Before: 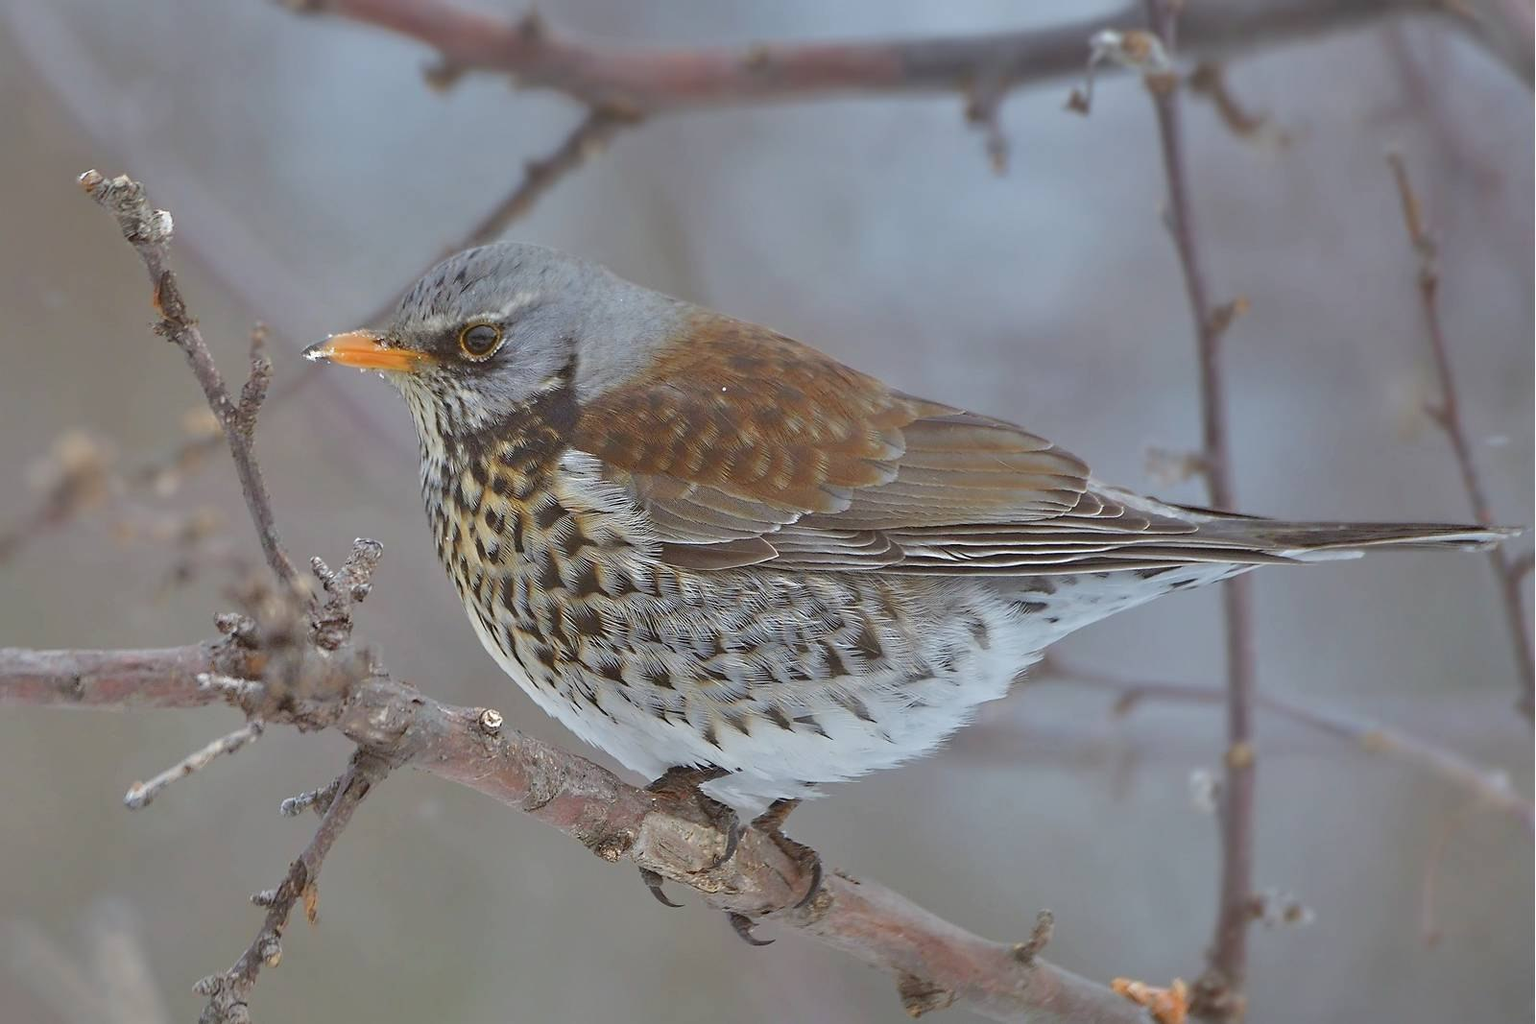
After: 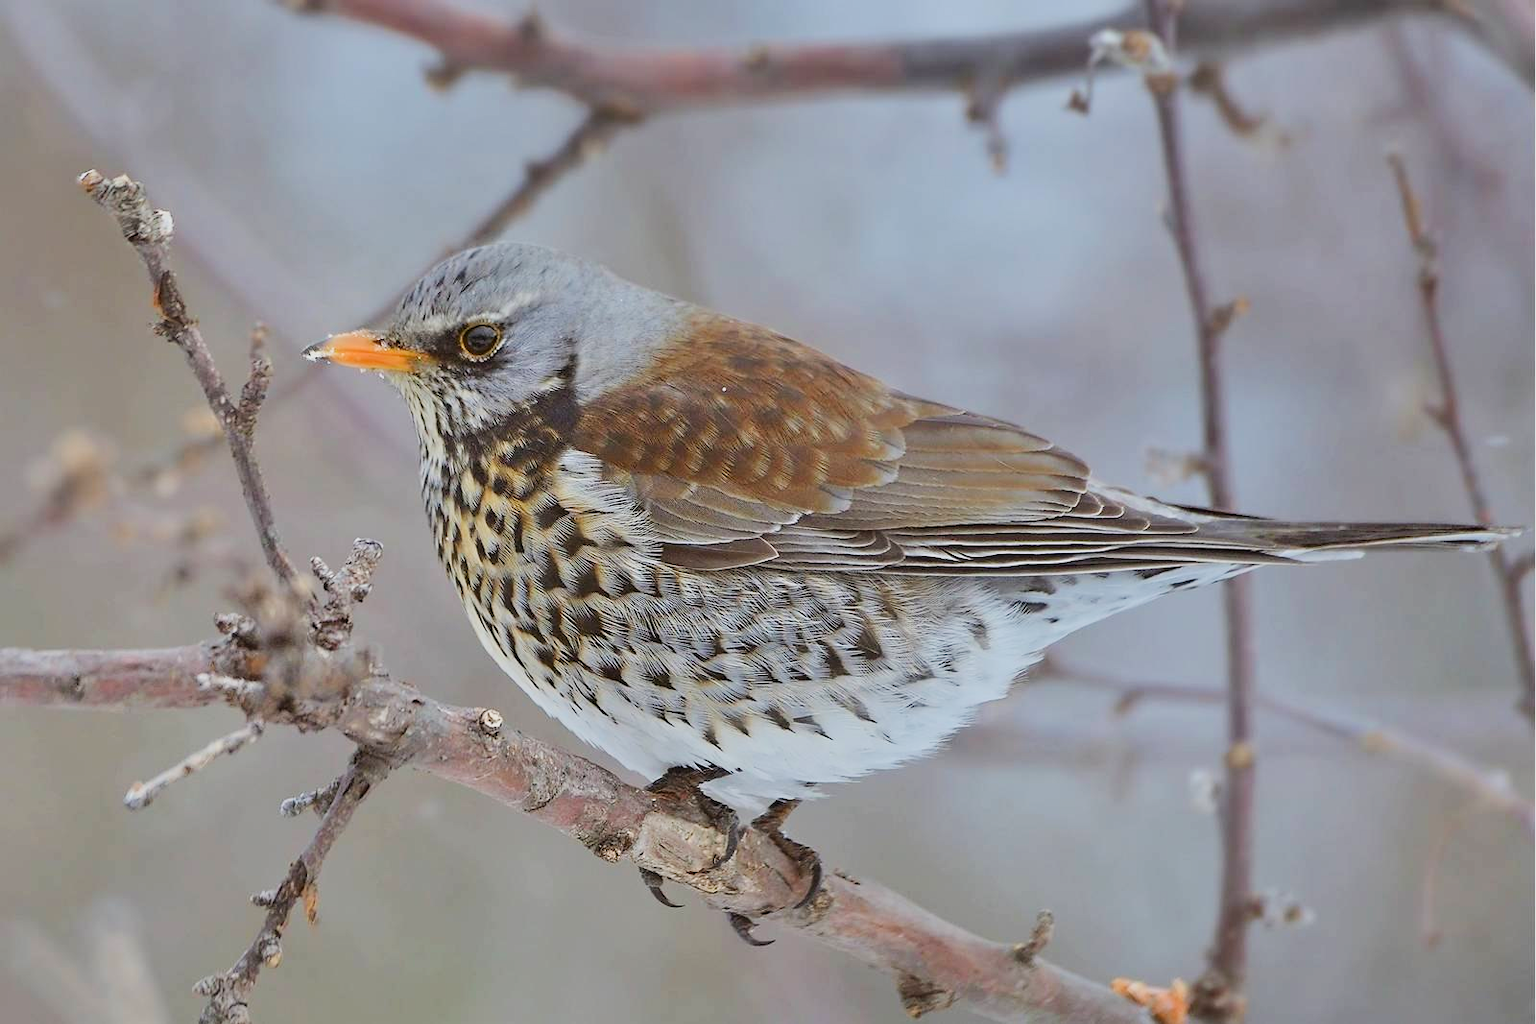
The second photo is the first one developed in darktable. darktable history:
exposure: compensate highlight preservation false
contrast brightness saturation: contrast 0.228, brightness 0.099, saturation 0.291
filmic rgb: black relative exposure -7.34 EV, white relative exposure 5.05 EV, hardness 3.2, iterations of high-quality reconstruction 0
